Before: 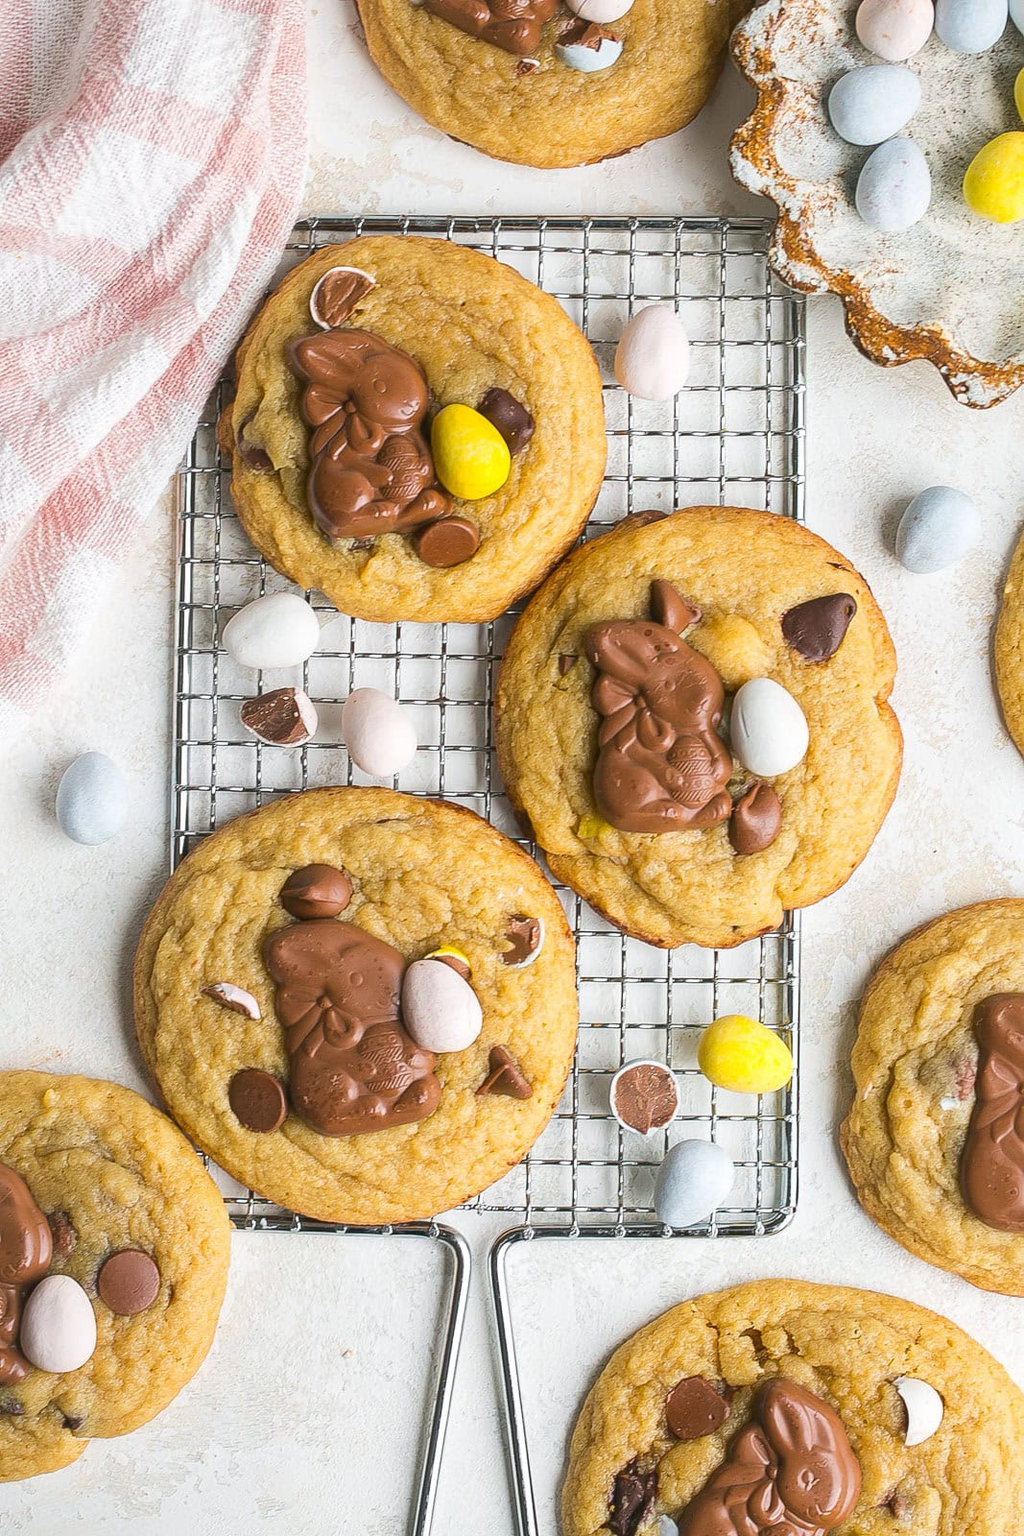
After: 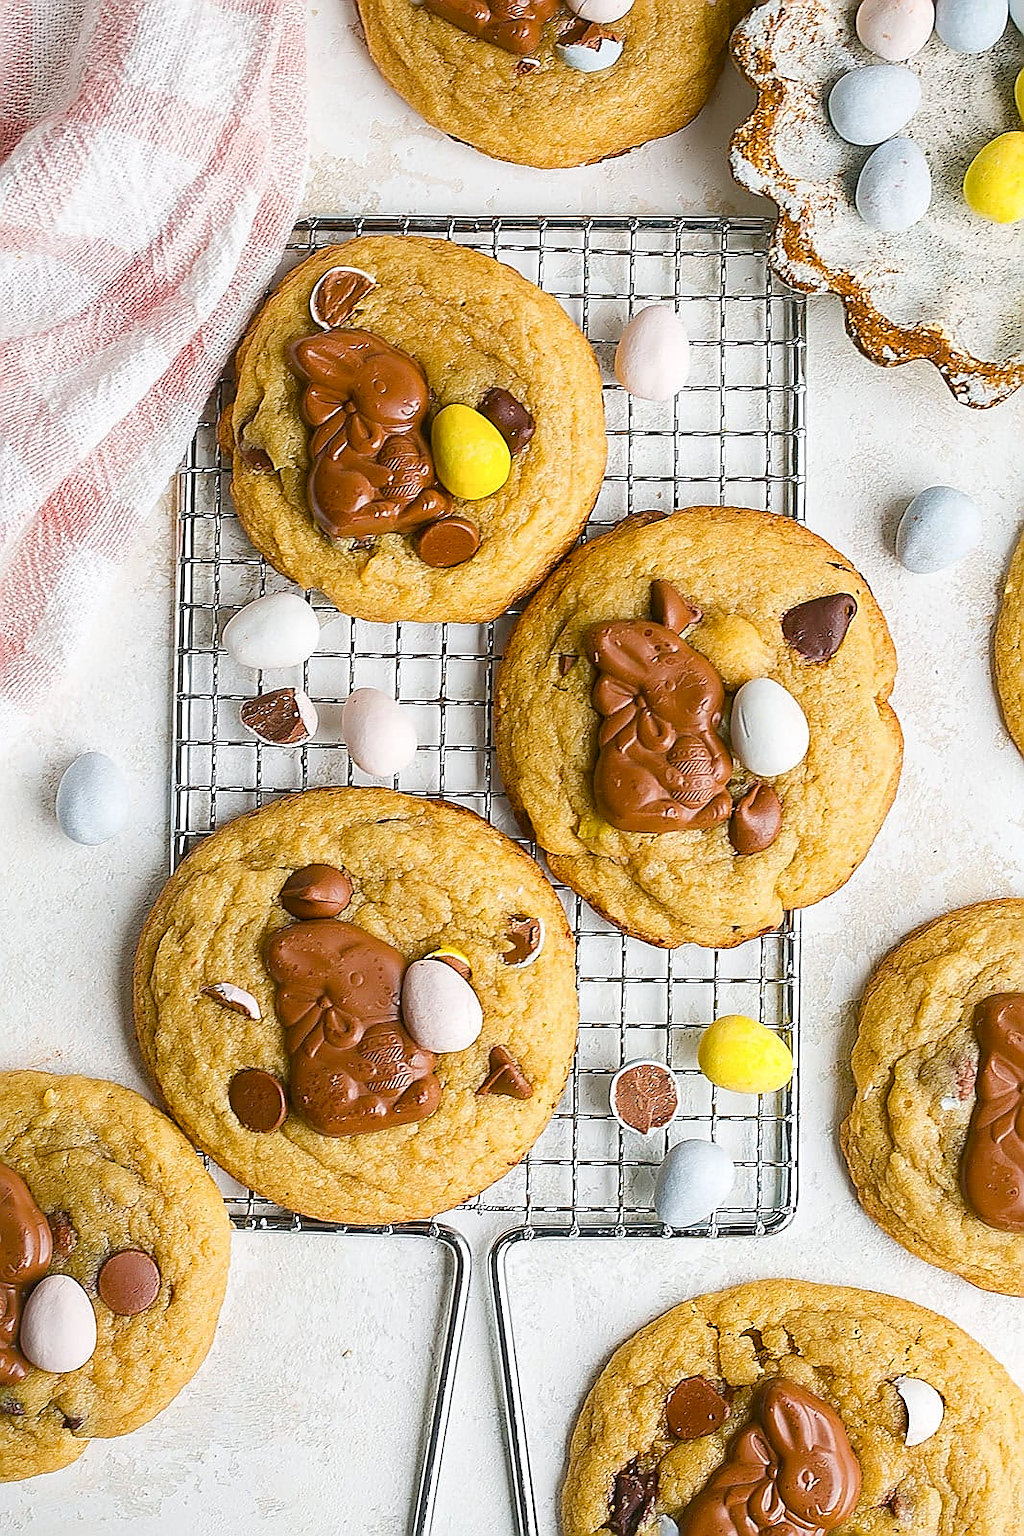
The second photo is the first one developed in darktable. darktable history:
color balance rgb: perceptual saturation grading › global saturation 20%, perceptual saturation grading › highlights -25%, perceptual saturation grading › shadows 50%
sharpen: radius 1.4, amount 1.25, threshold 0.7
